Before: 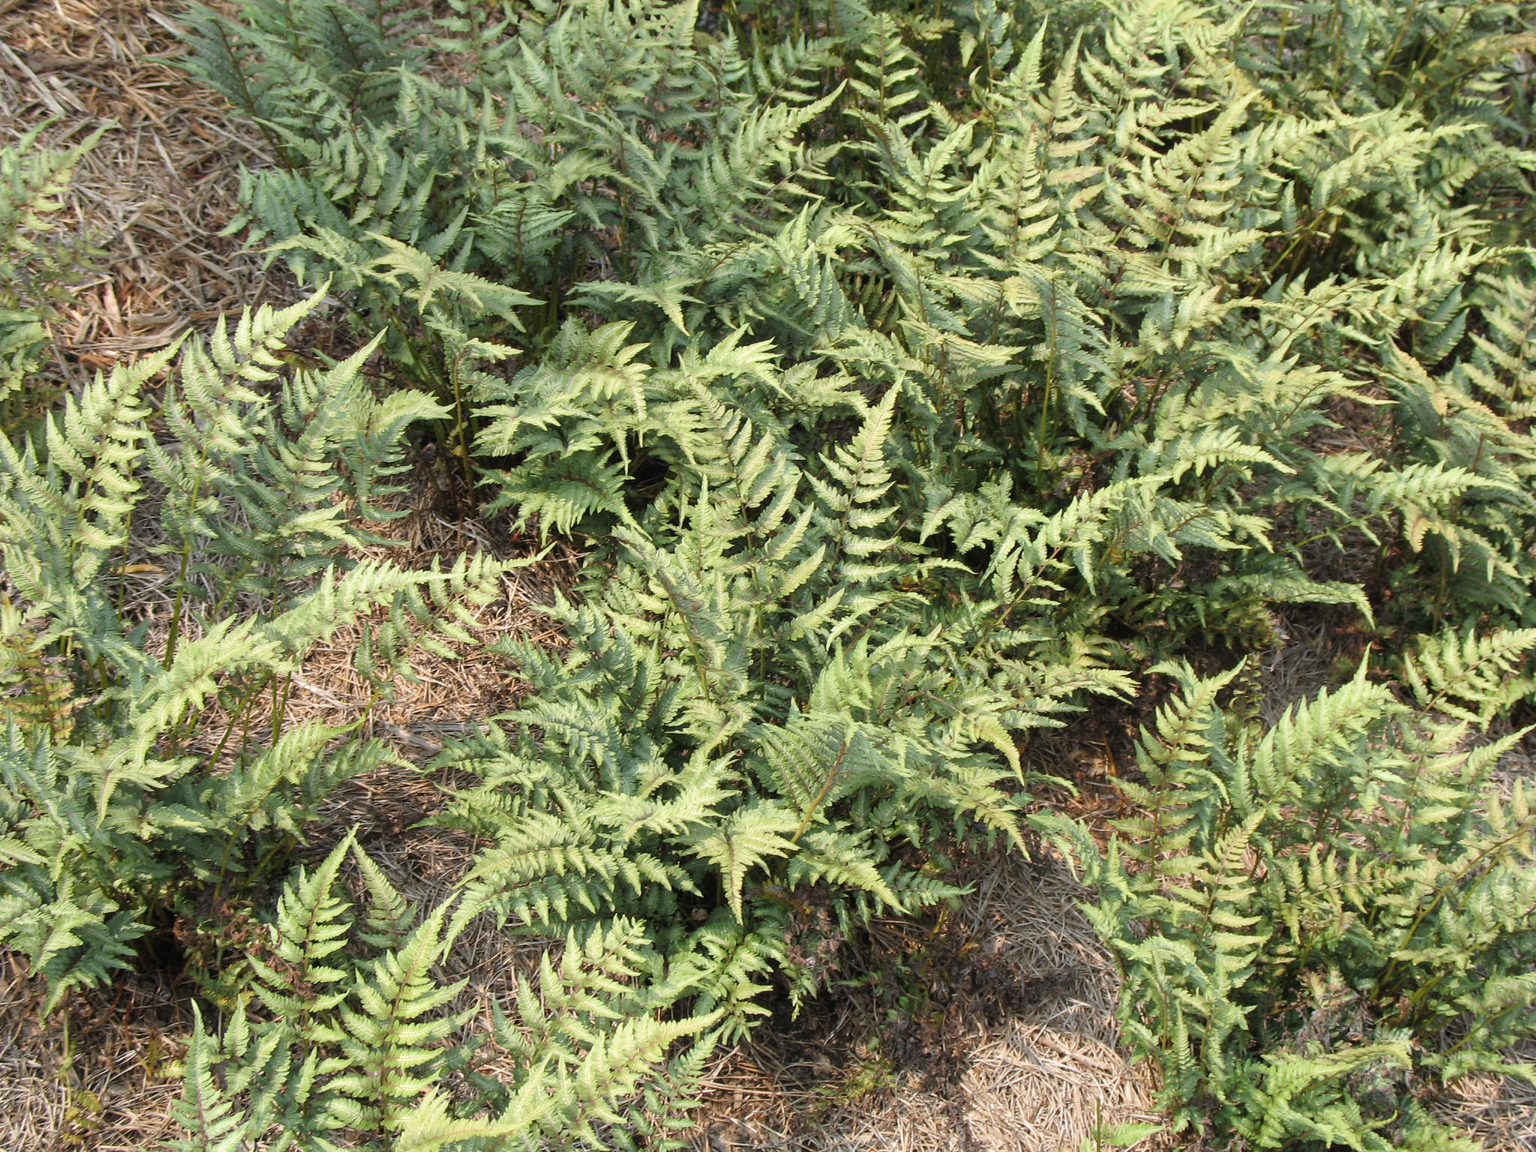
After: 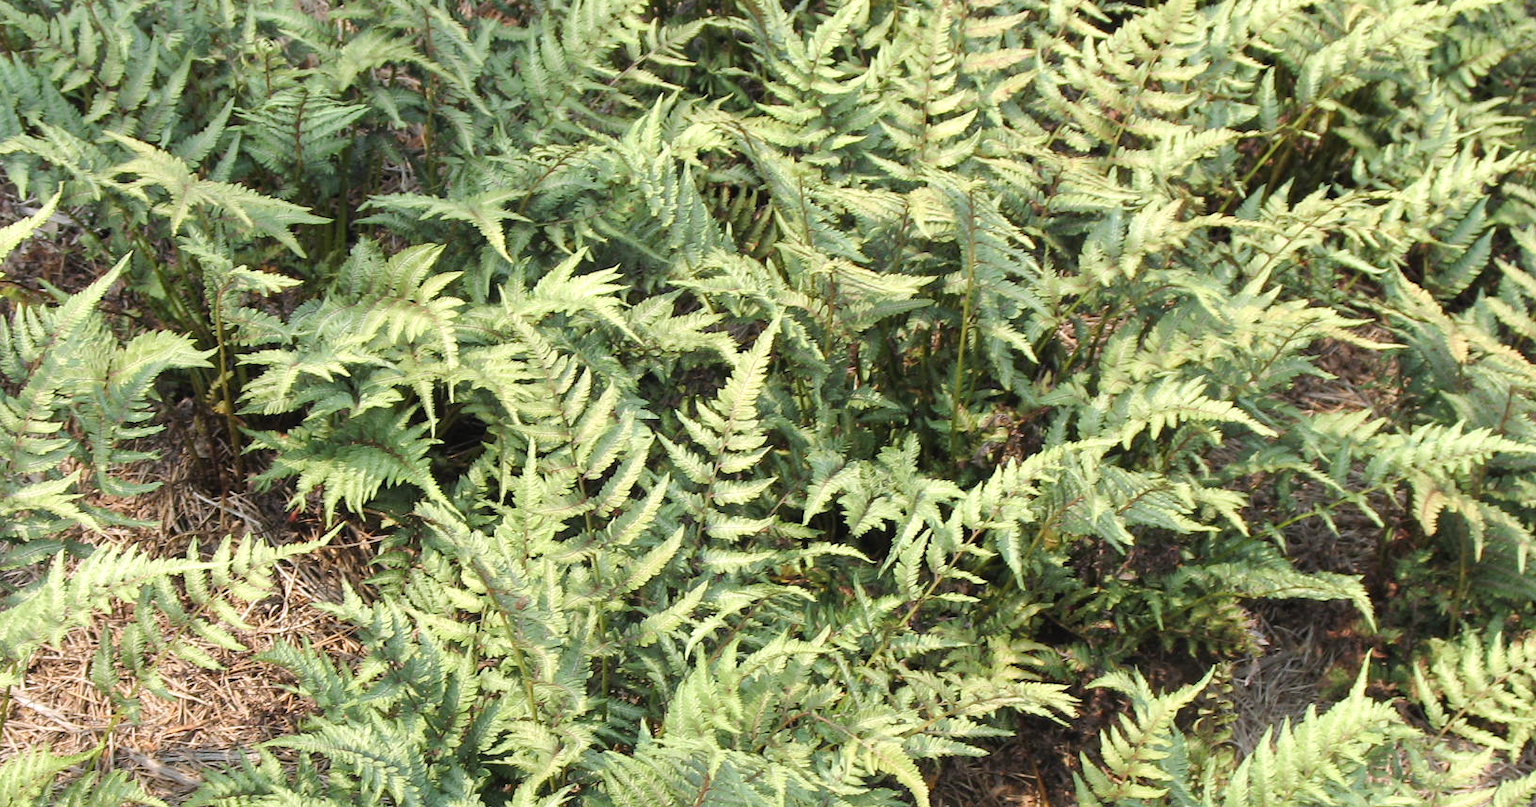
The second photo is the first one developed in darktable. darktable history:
color balance rgb: shadows lift › chroma 3.201%, shadows lift › hue 279.01°, highlights gain › luminance 14.92%, linear chroma grading › global chroma 15.394%, perceptual saturation grading › global saturation -32.637%, perceptual brilliance grading › mid-tones 10.271%, perceptual brilliance grading › shadows 14.433%, global vibrance 33.107%
tone equalizer: -7 EV 0.131 EV
crop: left 18.417%, top 11.087%, right 2.231%, bottom 33.26%
